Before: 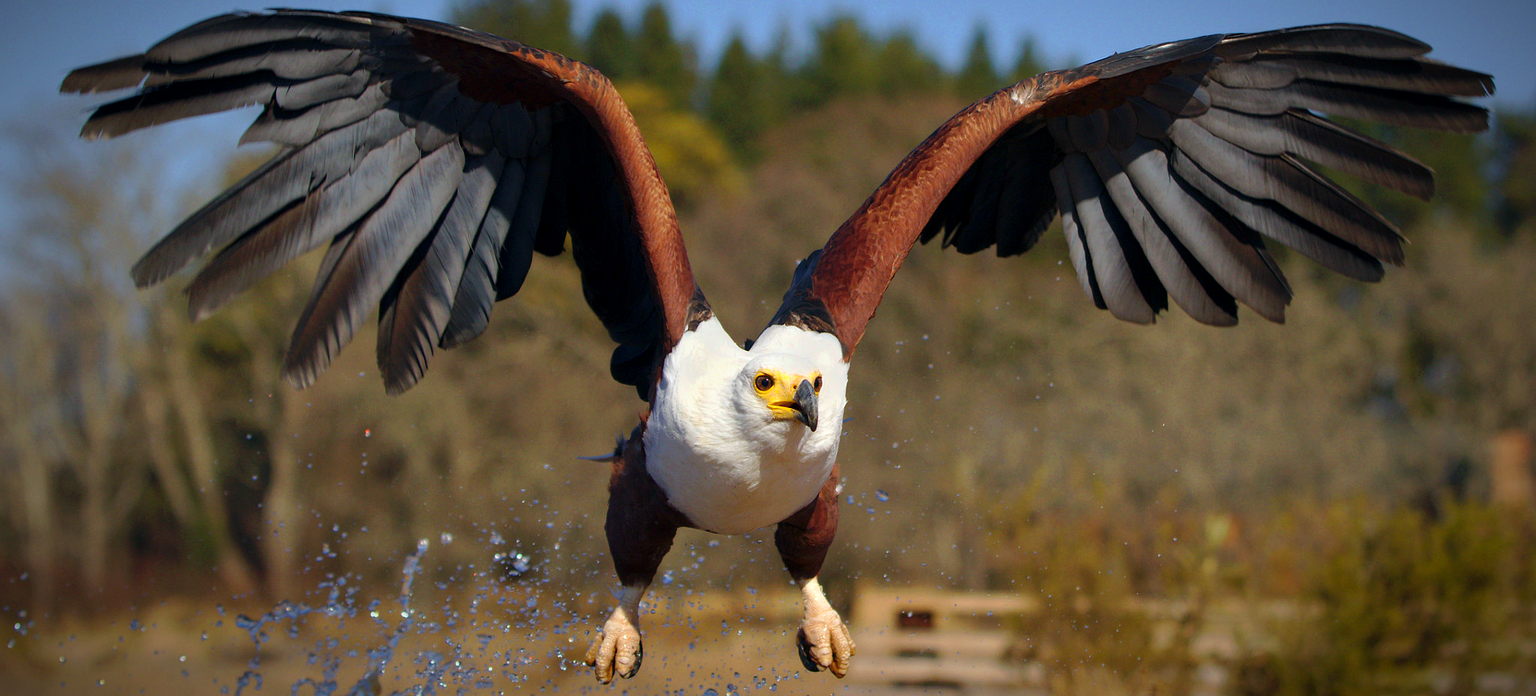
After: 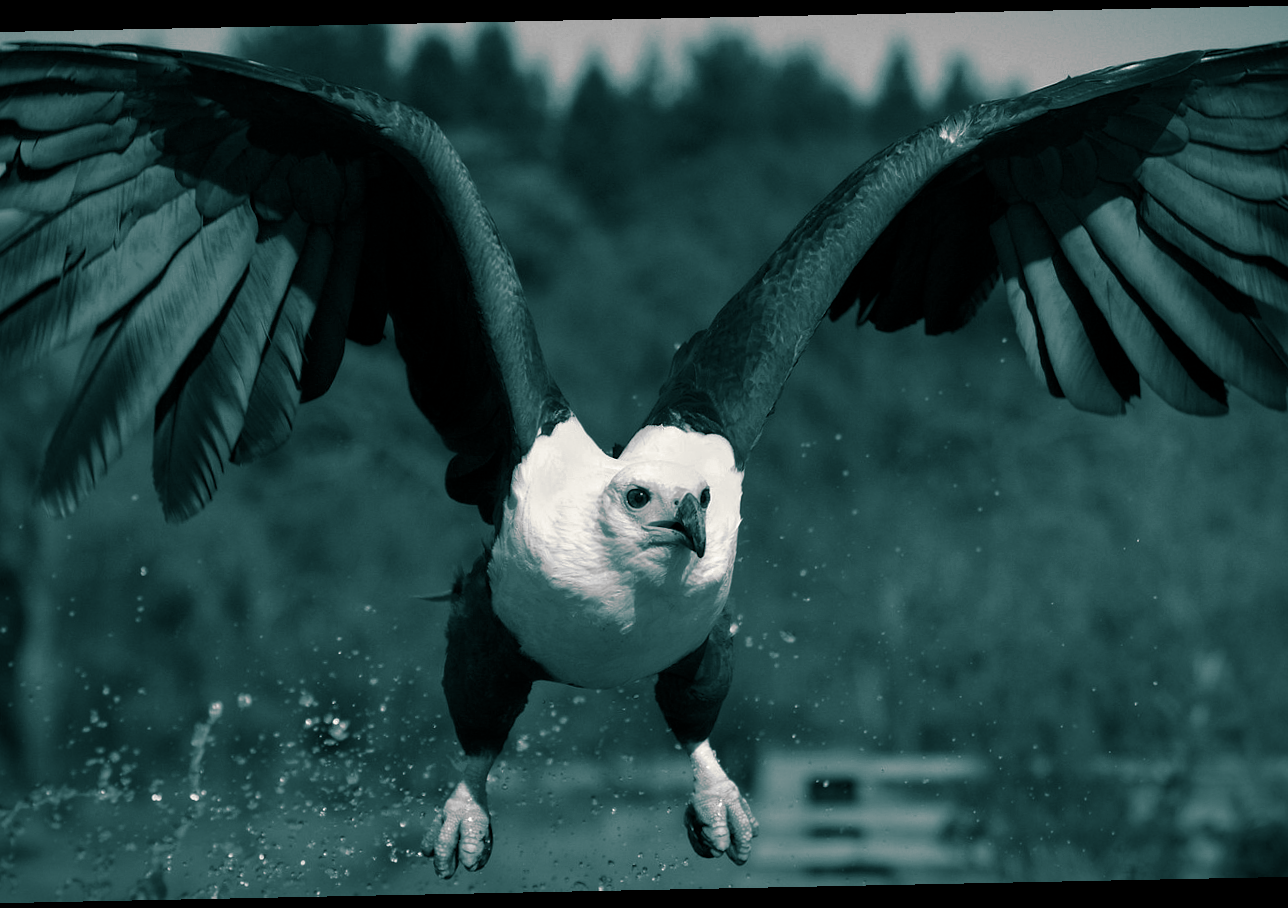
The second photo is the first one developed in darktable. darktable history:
color contrast: green-magenta contrast 0.84, blue-yellow contrast 0.86
rotate and perspective: rotation -1.17°, automatic cropping off
monochrome: a 16.06, b 15.48, size 1
crop: left 16.899%, right 16.556%
split-toning: shadows › hue 186.43°, highlights › hue 49.29°, compress 30.29%
contrast brightness saturation: contrast 0.07, brightness -0.13, saturation 0.06
color calibration: output gray [0.21, 0.42, 0.37, 0], gray › normalize channels true, illuminant same as pipeline (D50), adaptation XYZ, x 0.346, y 0.359, gamut compression 0
white balance: red 0.967, blue 1.119, emerald 0.756
